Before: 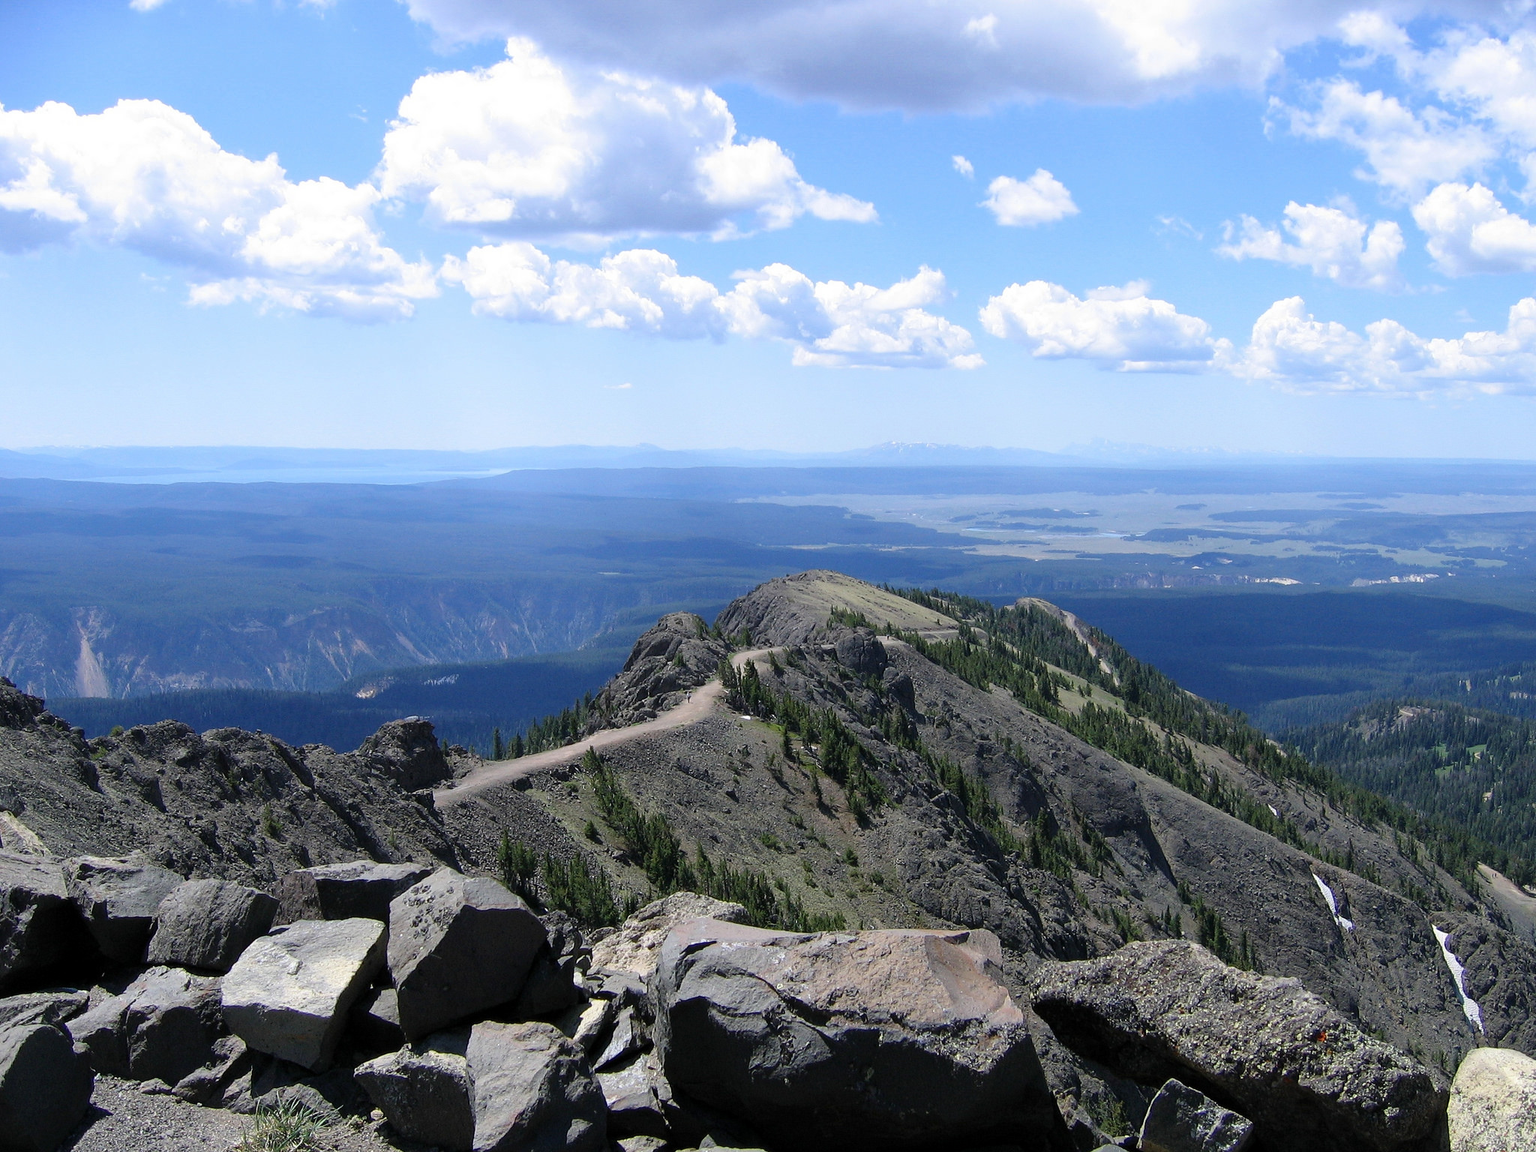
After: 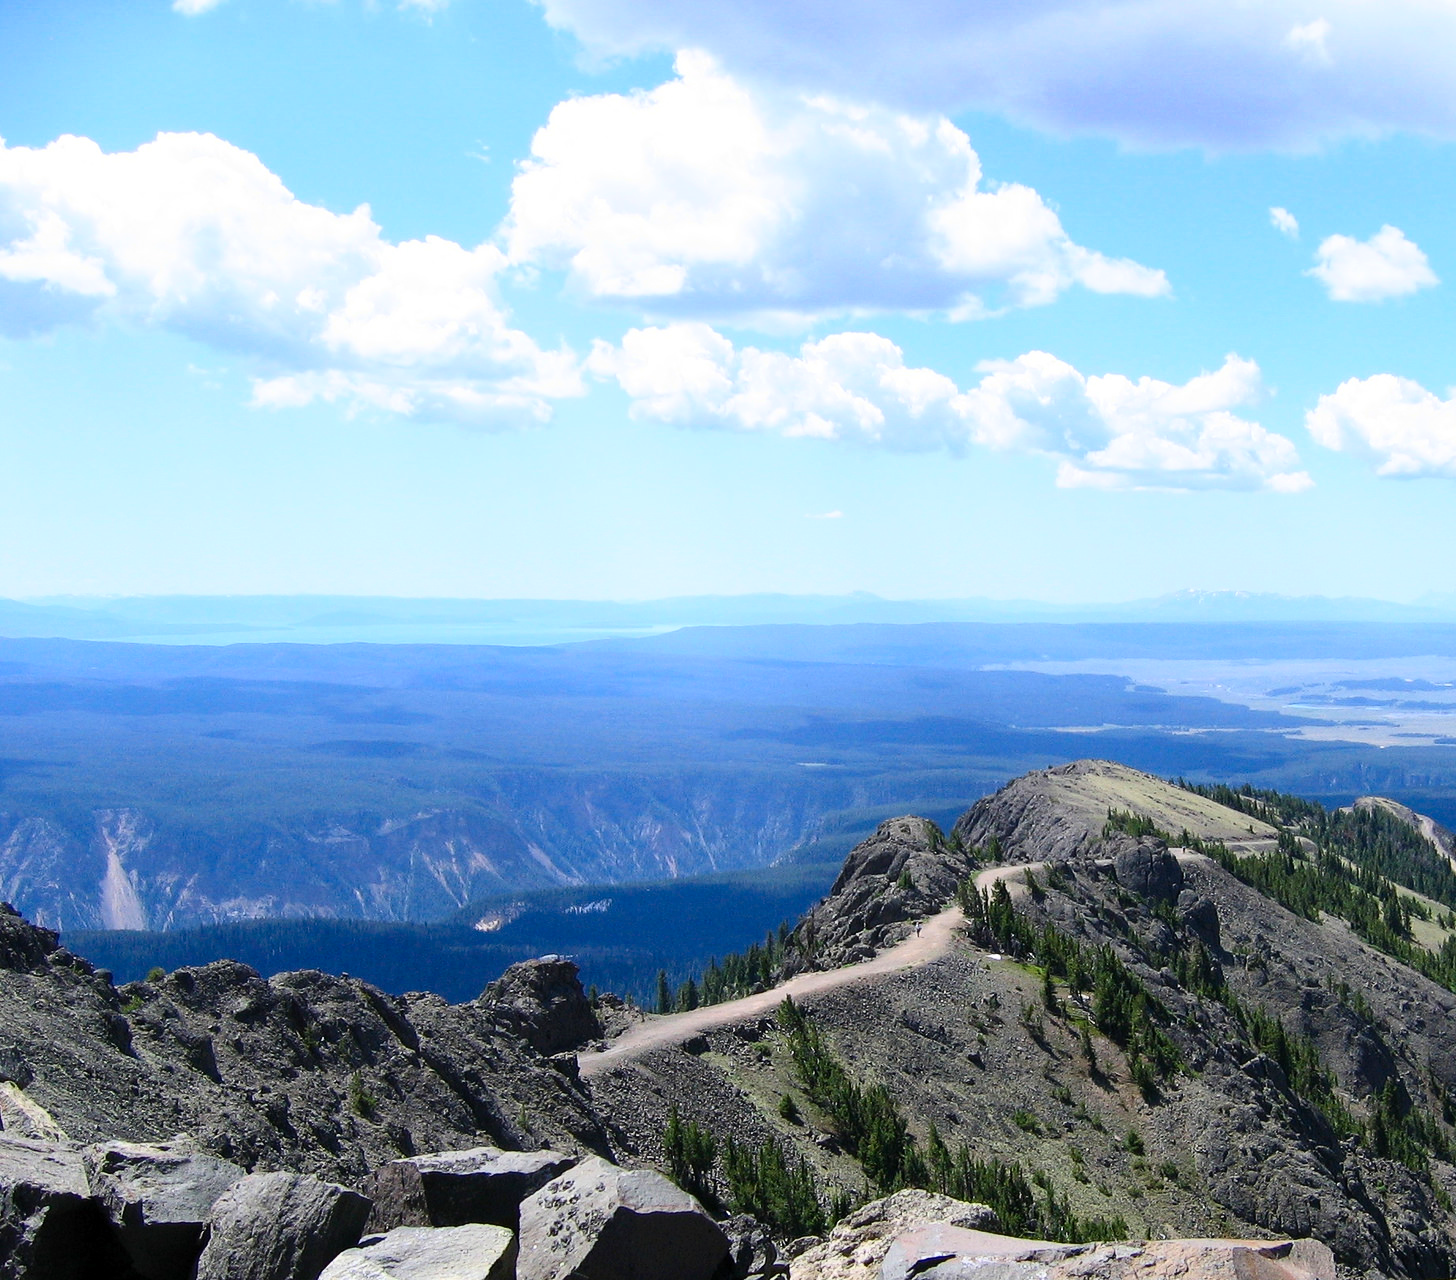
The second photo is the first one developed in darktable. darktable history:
crop: right 28.885%, bottom 16.626%
contrast brightness saturation: contrast 0.23, brightness 0.1, saturation 0.29
